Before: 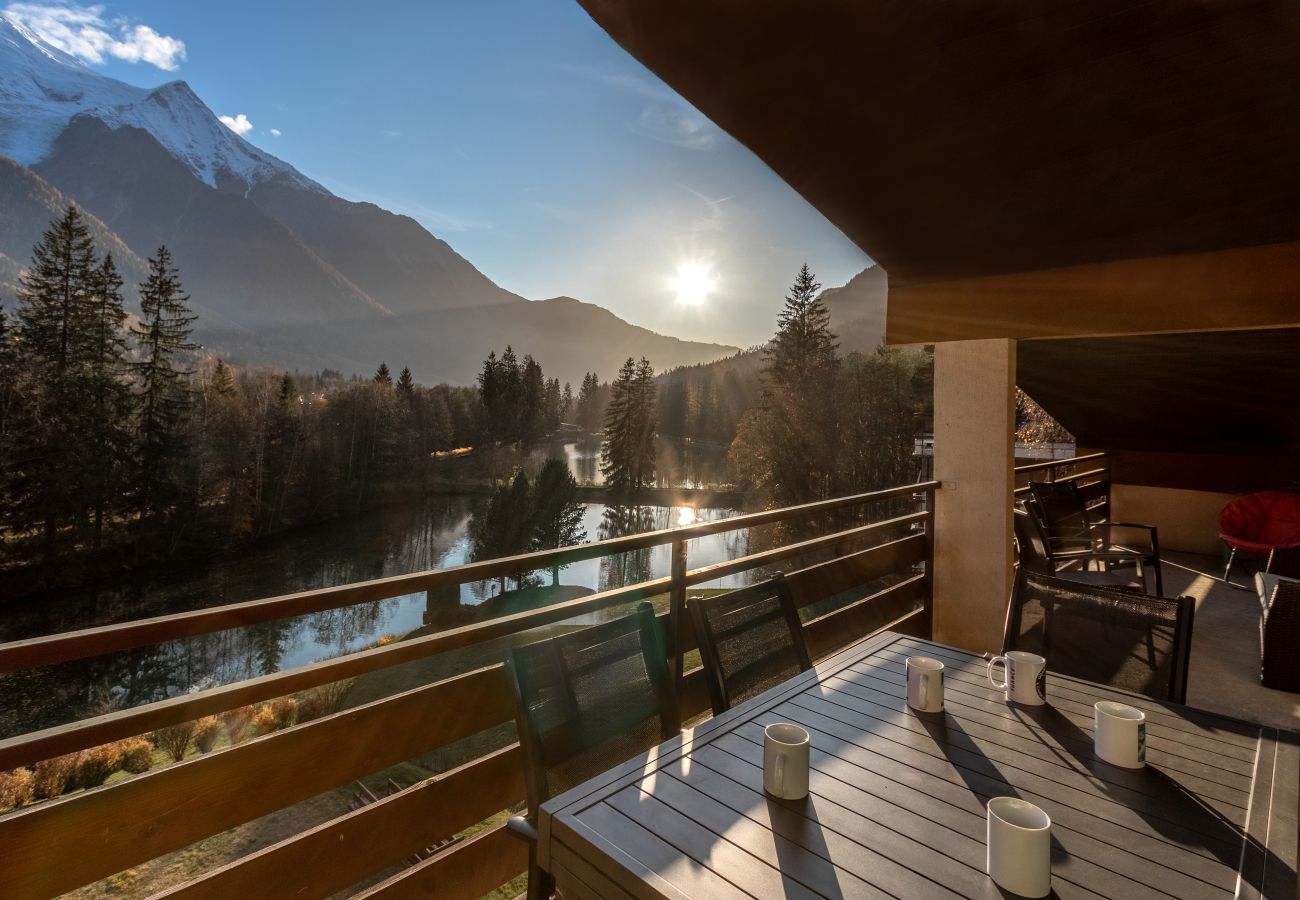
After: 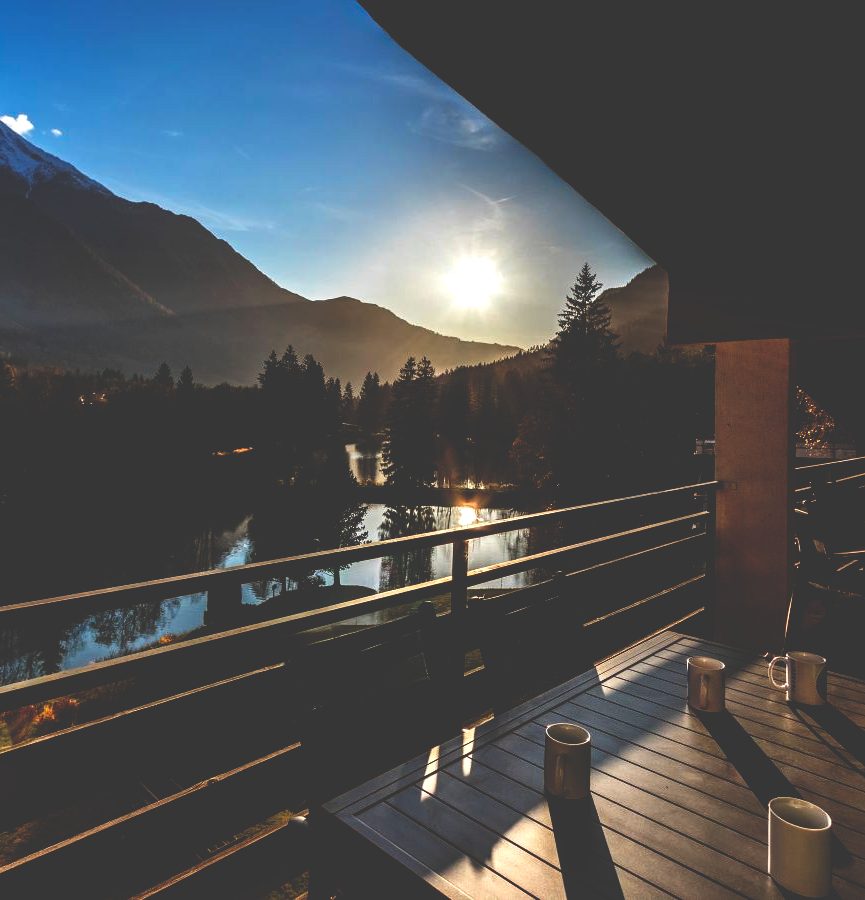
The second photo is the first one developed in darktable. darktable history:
crop: left 16.899%, right 16.556%
base curve: curves: ch0 [(0, 0.036) (0.083, 0.04) (0.804, 1)], preserve colors none
